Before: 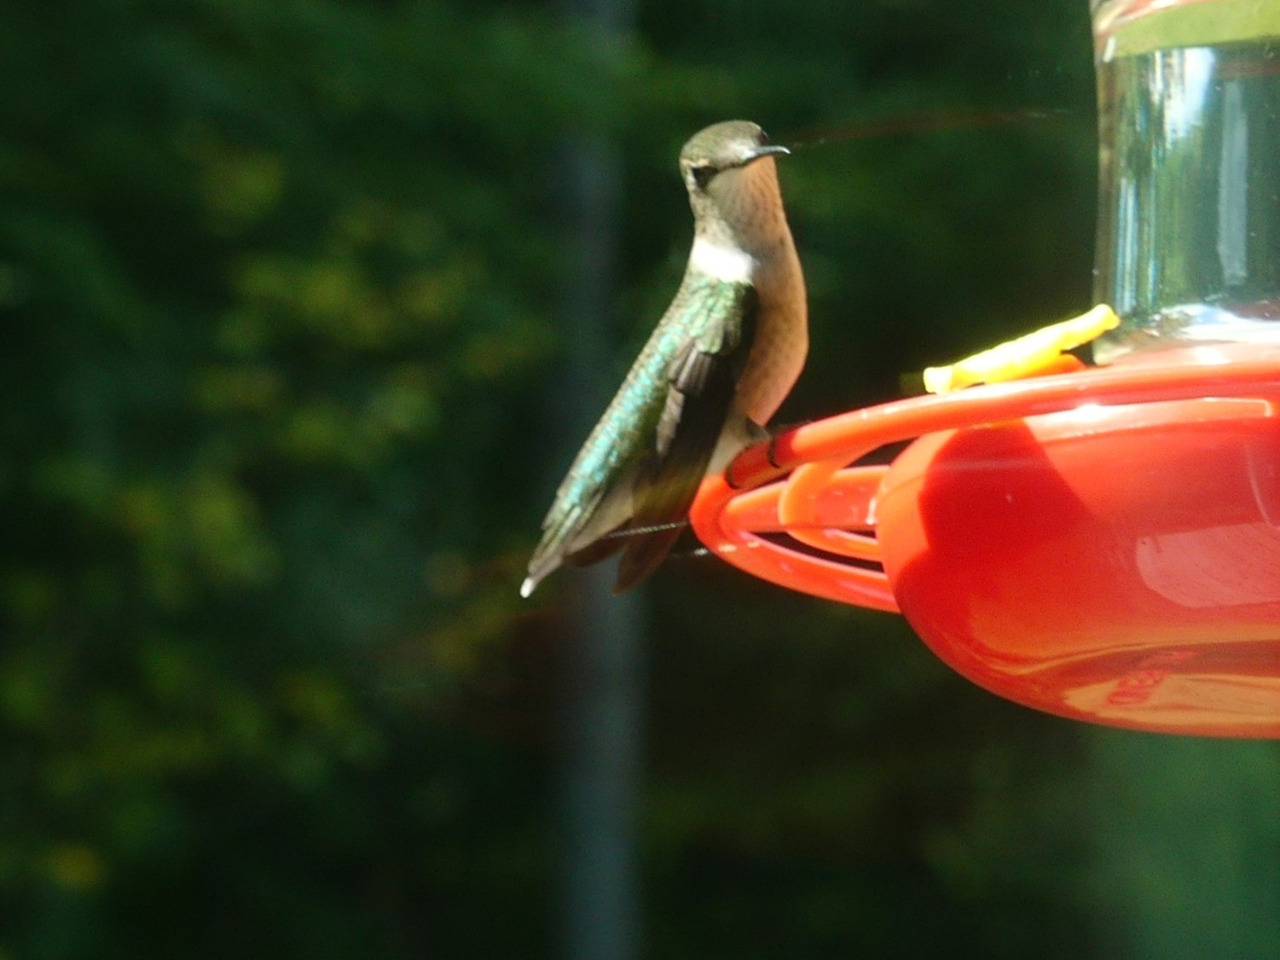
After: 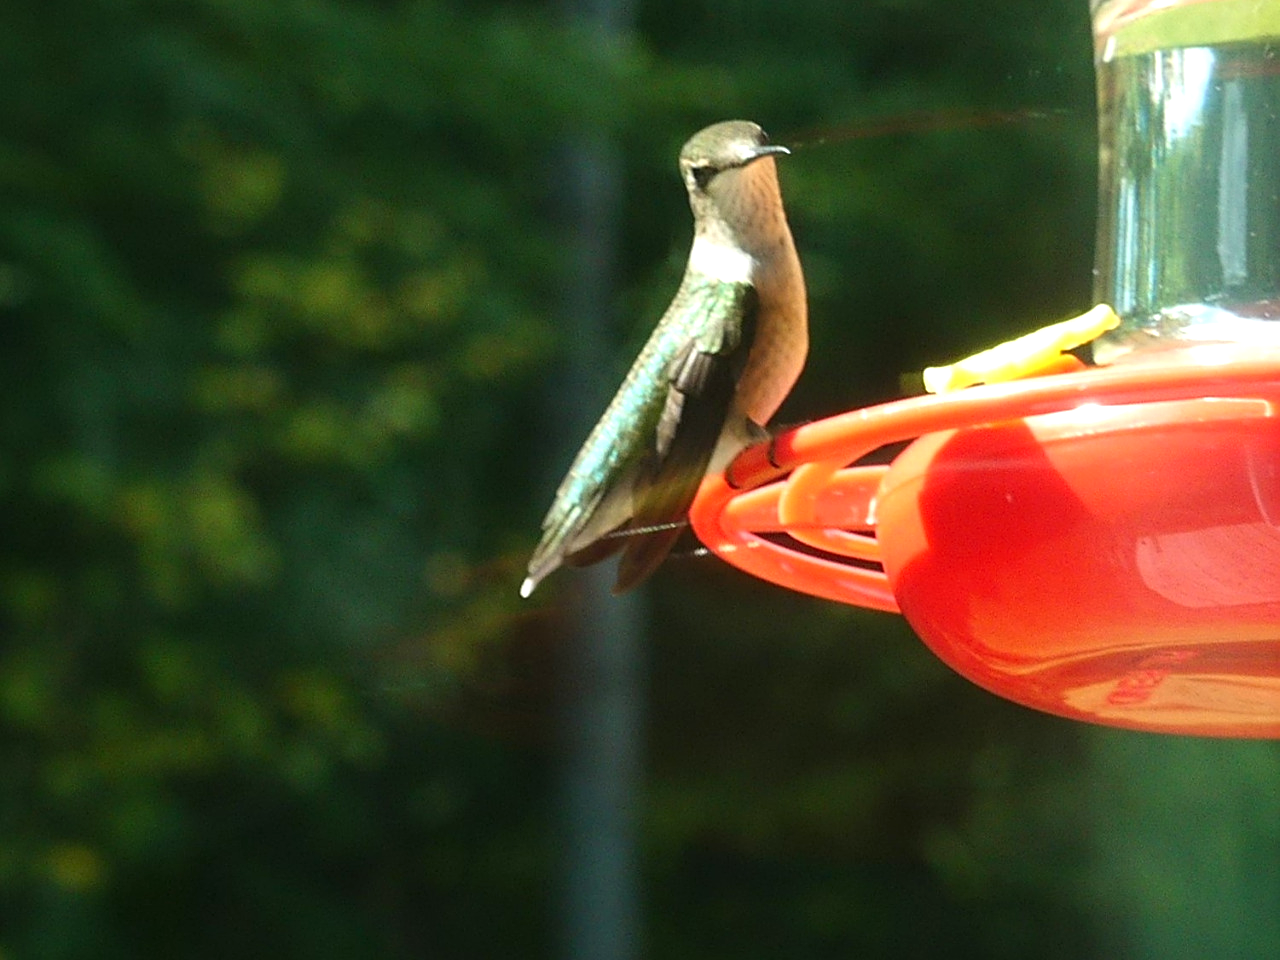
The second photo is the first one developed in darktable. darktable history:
sharpen: amount 0.491
exposure: exposure 0.478 EV, compensate highlight preservation false
